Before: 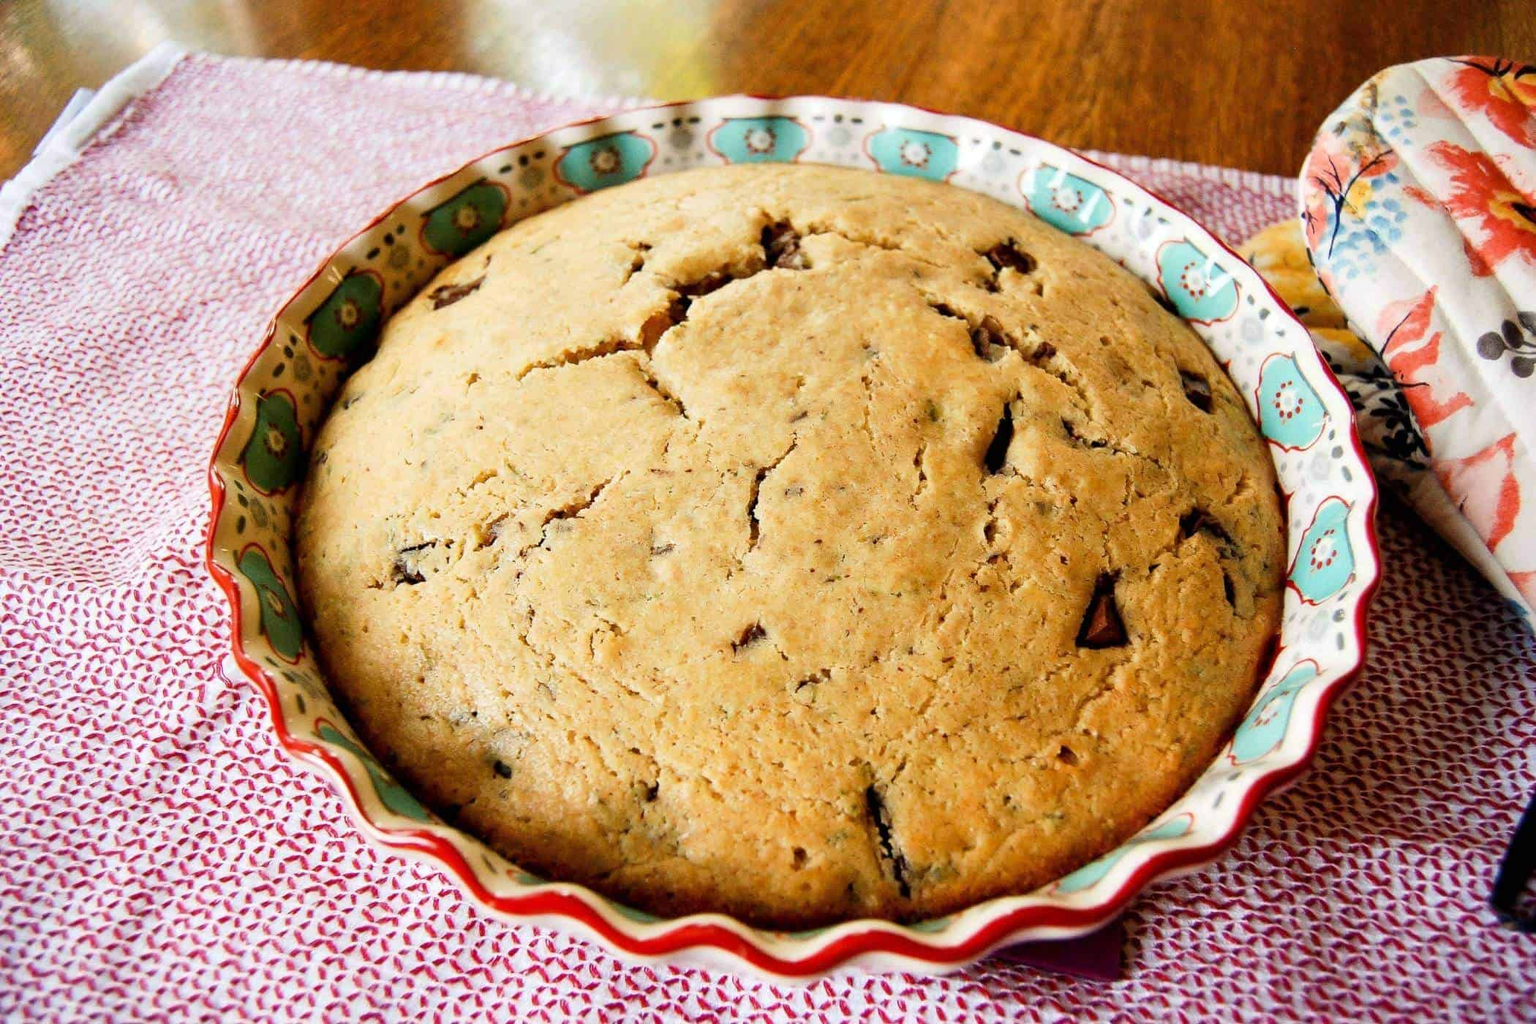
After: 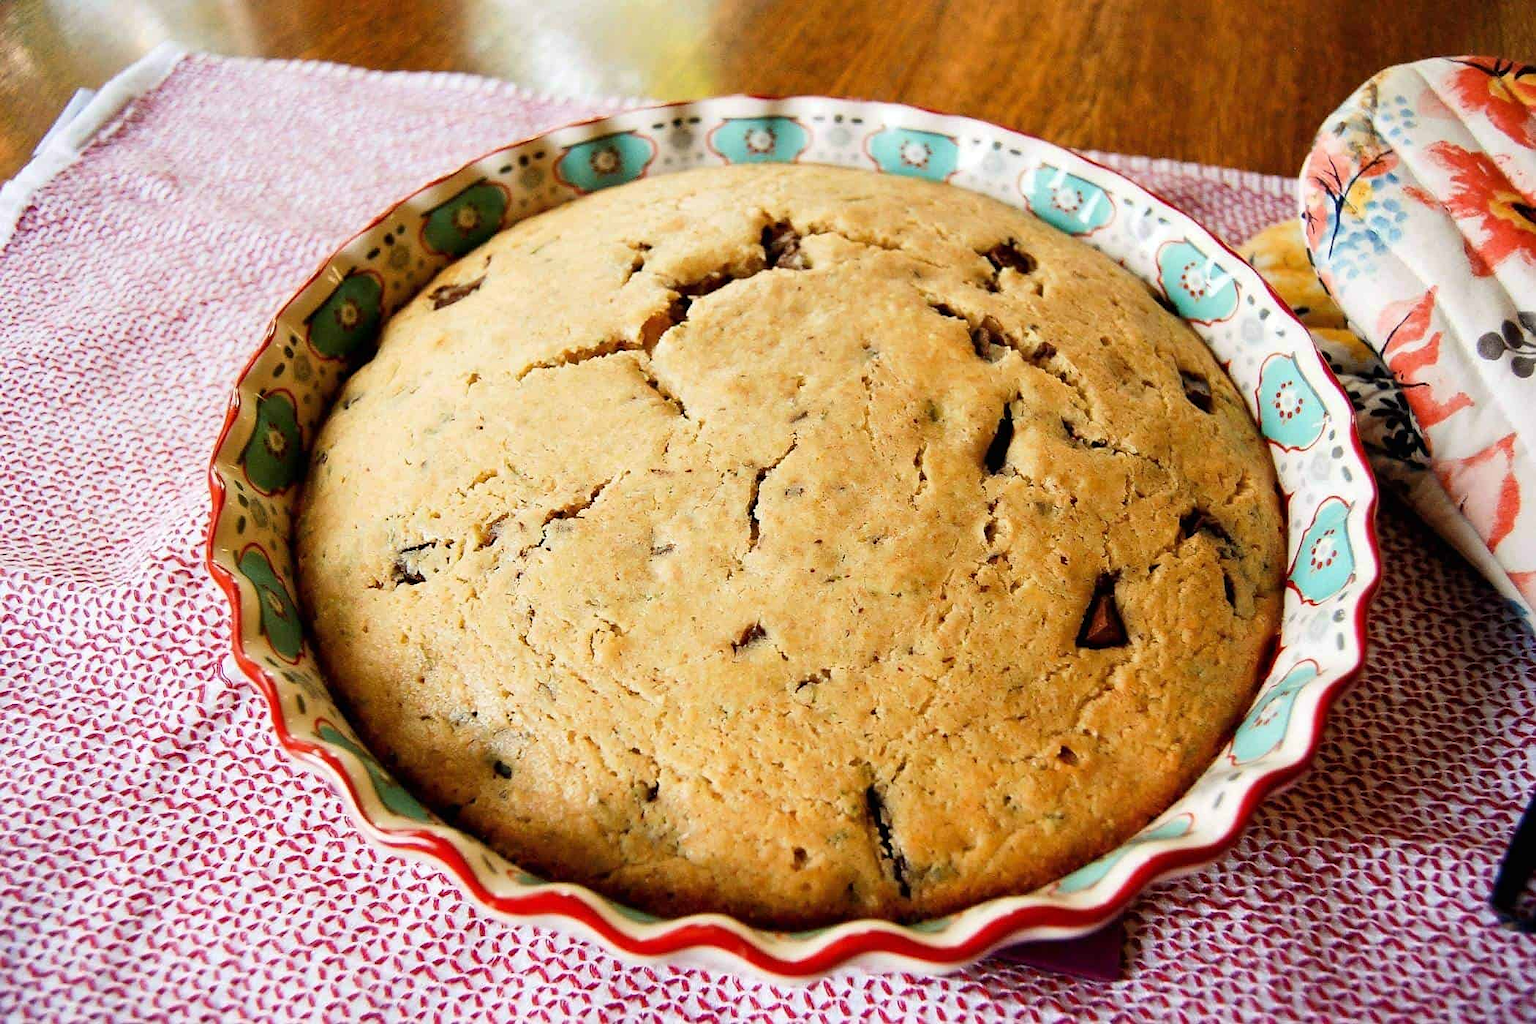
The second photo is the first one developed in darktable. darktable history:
sharpen: radius 1.049
